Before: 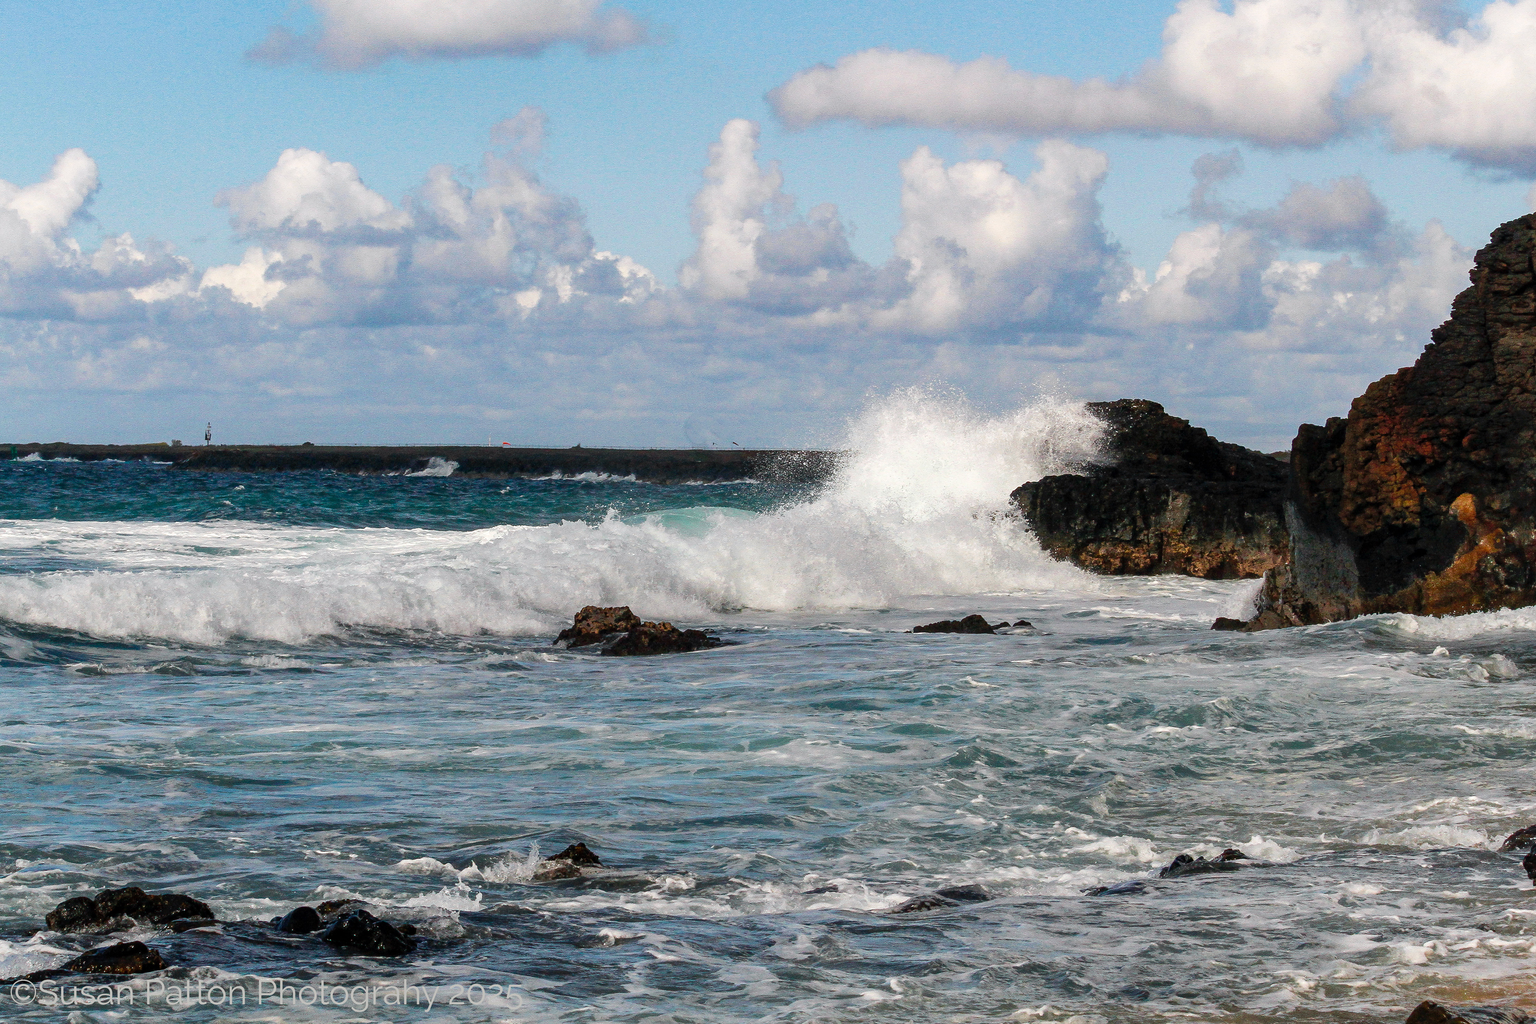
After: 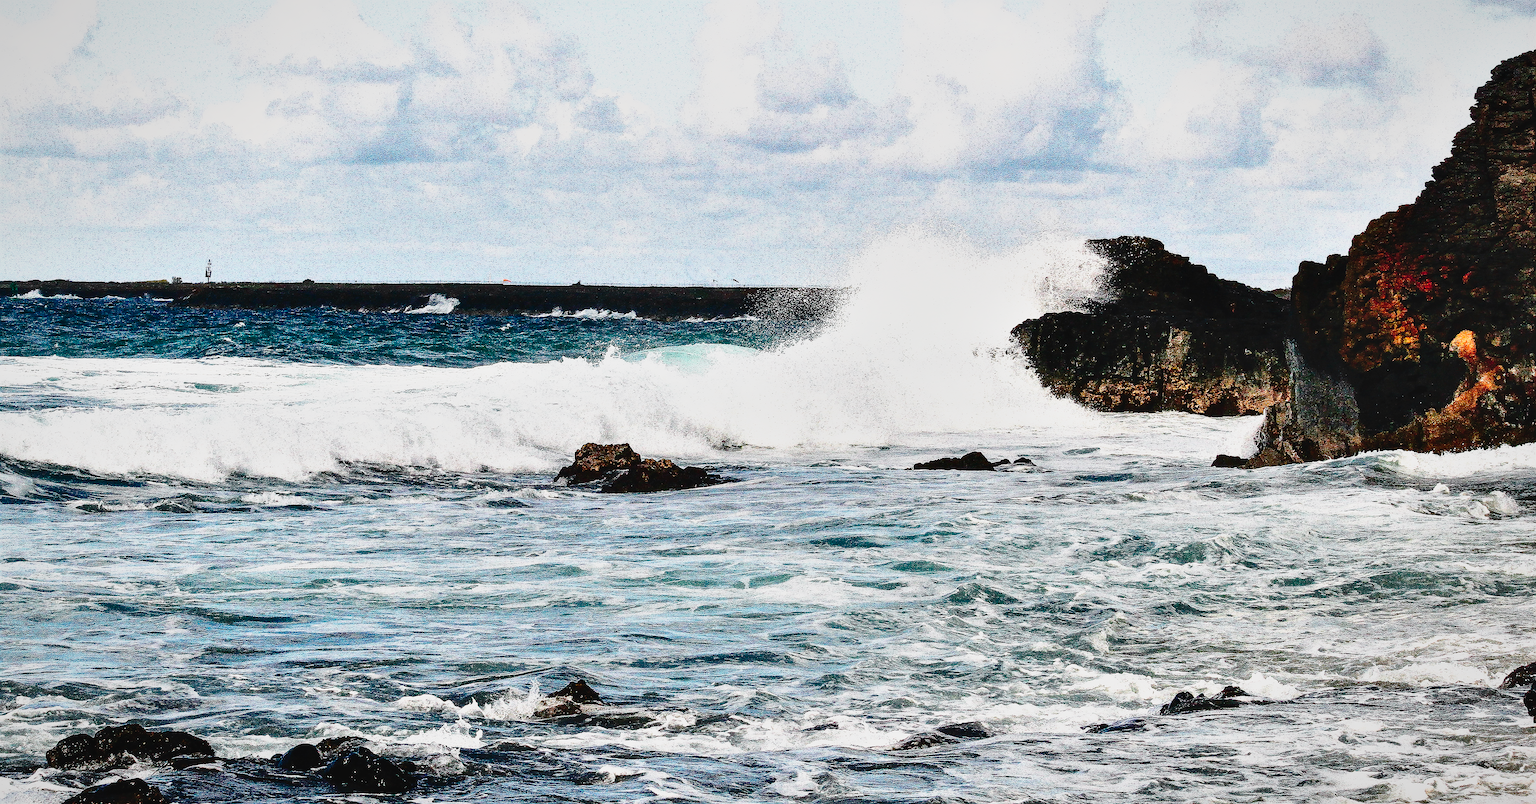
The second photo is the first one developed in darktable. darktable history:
crop and rotate: top 15.95%, bottom 5.509%
sharpen: radius 1.368, amount 1.26, threshold 0.713
tone curve: curves: ch0 [(0, 0.029) (0.087, 0.084) (0.227, 0.239) (0.46, 0.576) (0.657, 0.796) (0.861, 0.932) (0.997, 0.951)]; ch1 [(0, 0) (0.353, 0.344) (0.45, 0.46) (0.502, 0.494) (0.534, 0.523) (0.573, 0.576) (0.602, 0.631) (0.647, 0.669) (1, 1)]; ch2 [(0, 0) (0.333, 0.346) (0.385, 0.395) (0.44, 0.466) (0.5, 0.493) (0.521, 0.56) (0.553, 0.579) (0.573, 0.599) (0.667, 0.777) (1, 1)], preserve colors none
shadows and highlights: low approximation 0.01, soften with gaussian
contrast brightness saturation: contrast 0.405, brightness 0.104, saturation 0.209
vignetting: fall-off radius 99.88%, width/height ratio 1.343
